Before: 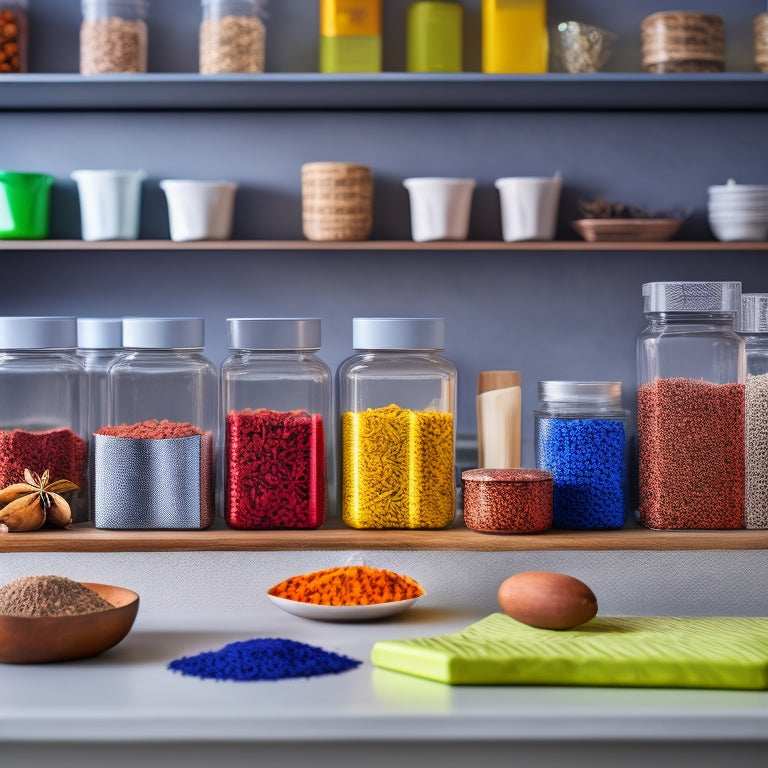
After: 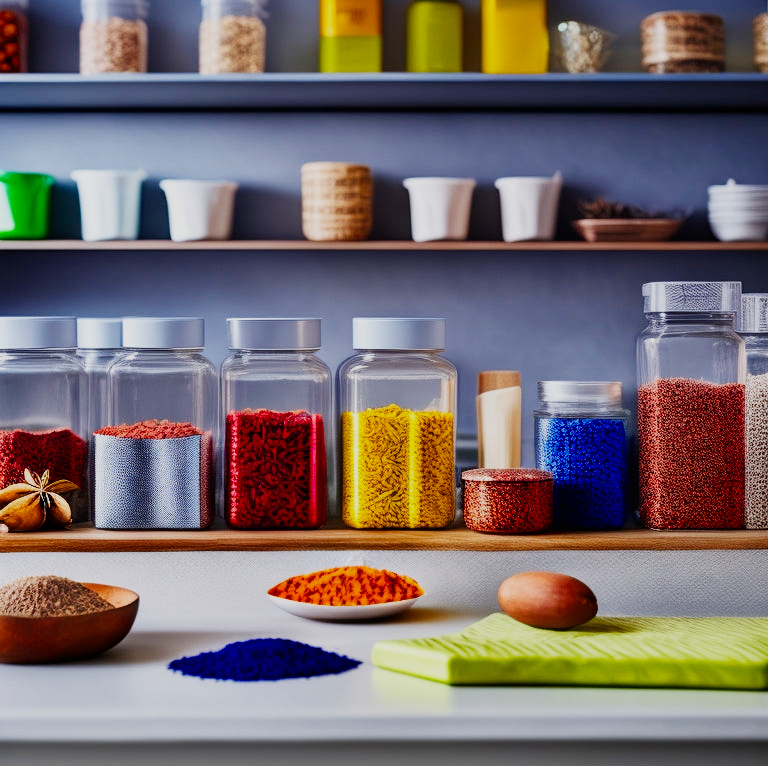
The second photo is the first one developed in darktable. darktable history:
exposure: exposure 0.078 EV, compensate highlight preservation false
sigmoid: skew -0.2, preserve hue 0%, red attenuation 0.1, red rotation 0.035, green attenuation 0.1, green rotation -0.017, blue attenuation 0.15, blue rotation -0.052, base primaries Rec2020
crop: top 0.05%, bottom 0.098%
color balance rgb: linear chroma grading › shadows 16%, perceptual saturation grading › global saturation 8%, perceptual saturation grading › shadows 4%, perceptual brilliance grading › global brilliance 2%, perceptual brilliance grading › highlights 8%, perceptual brilliance grading › shadows -4%, global vibrance 16%, saturation formula JzAzBz (2021)
